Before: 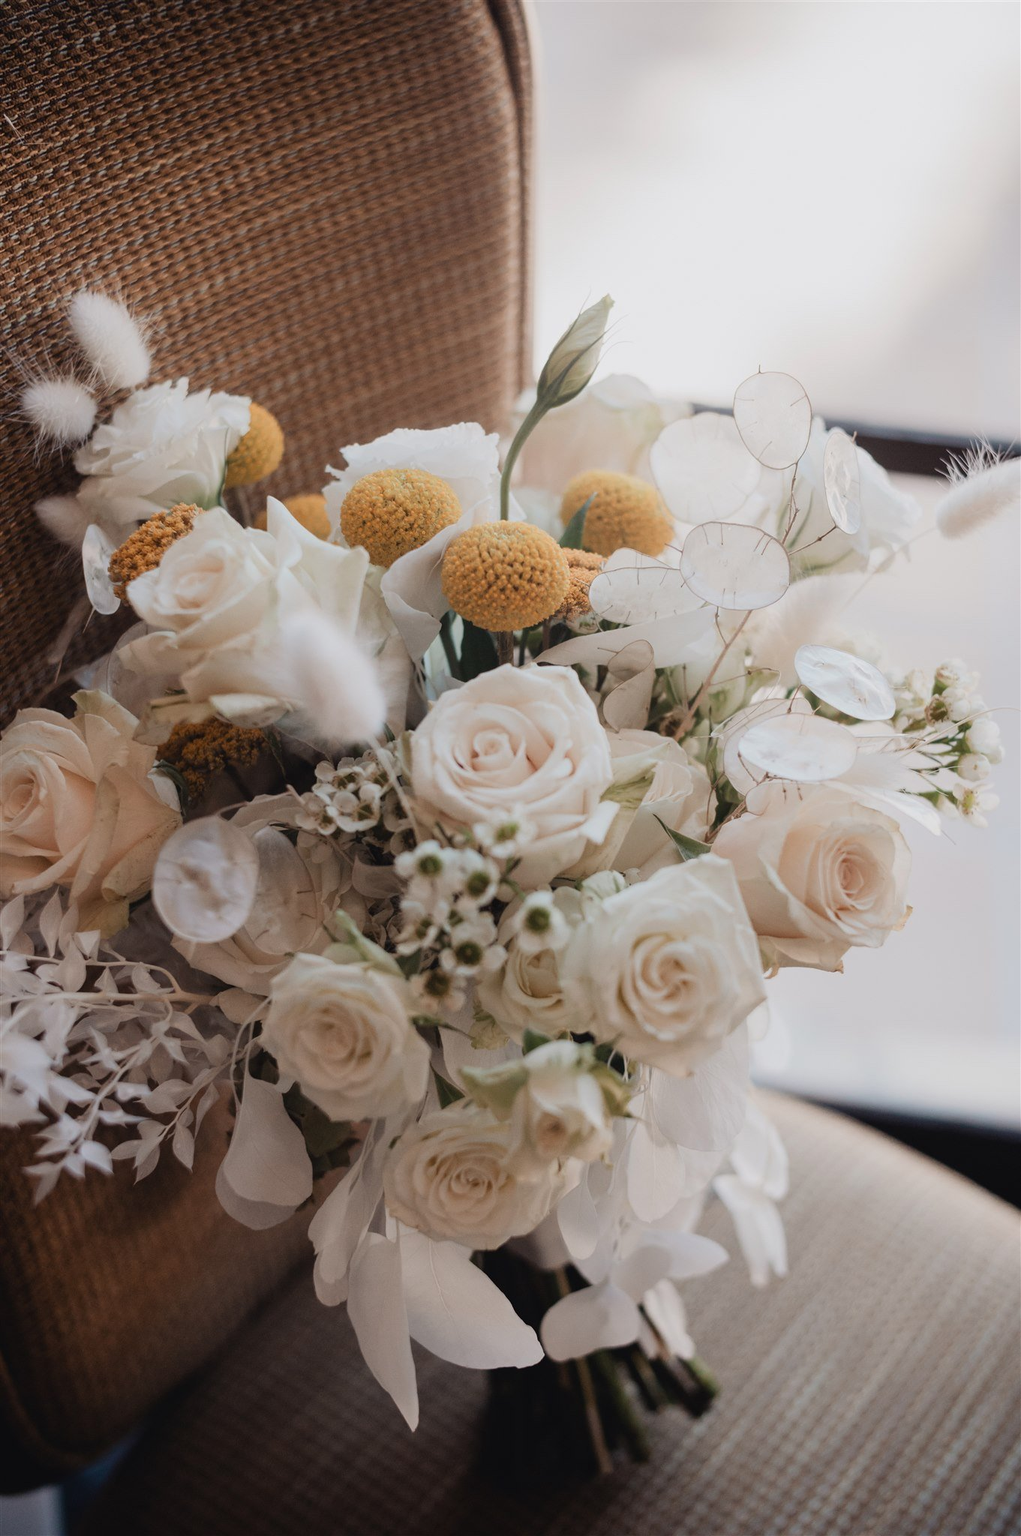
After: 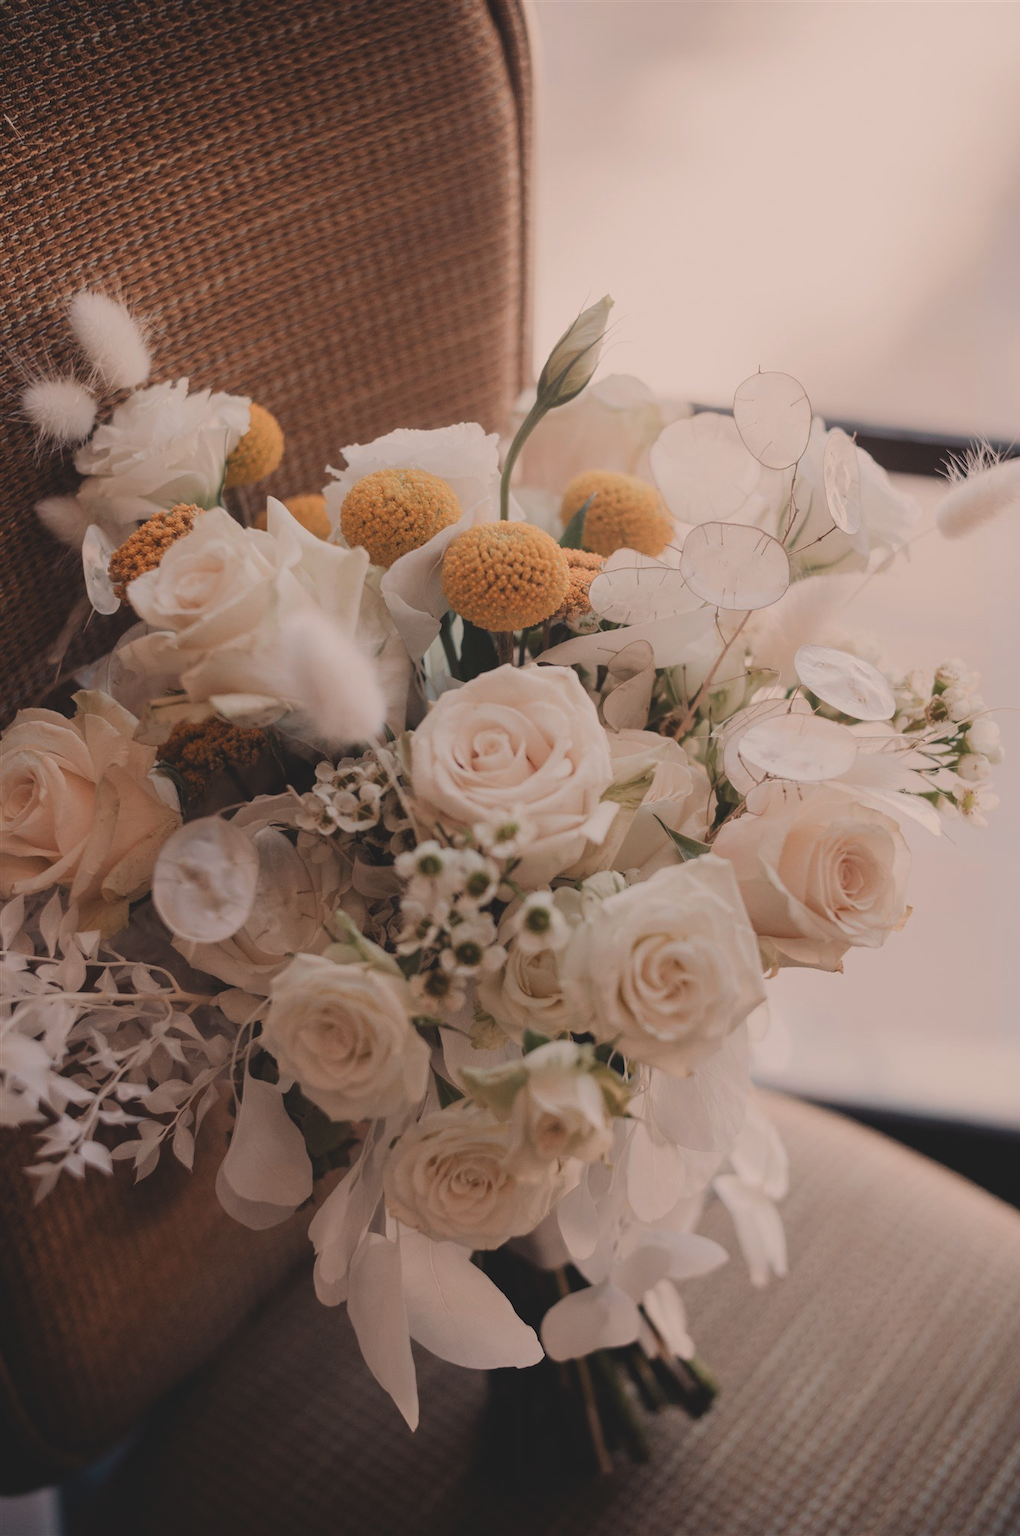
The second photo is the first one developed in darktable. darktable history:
white balance: red 1.127, blue 0.943
exposure: black level correction -0.015, exposure -0.5 EV, compensate highlight preservation false
